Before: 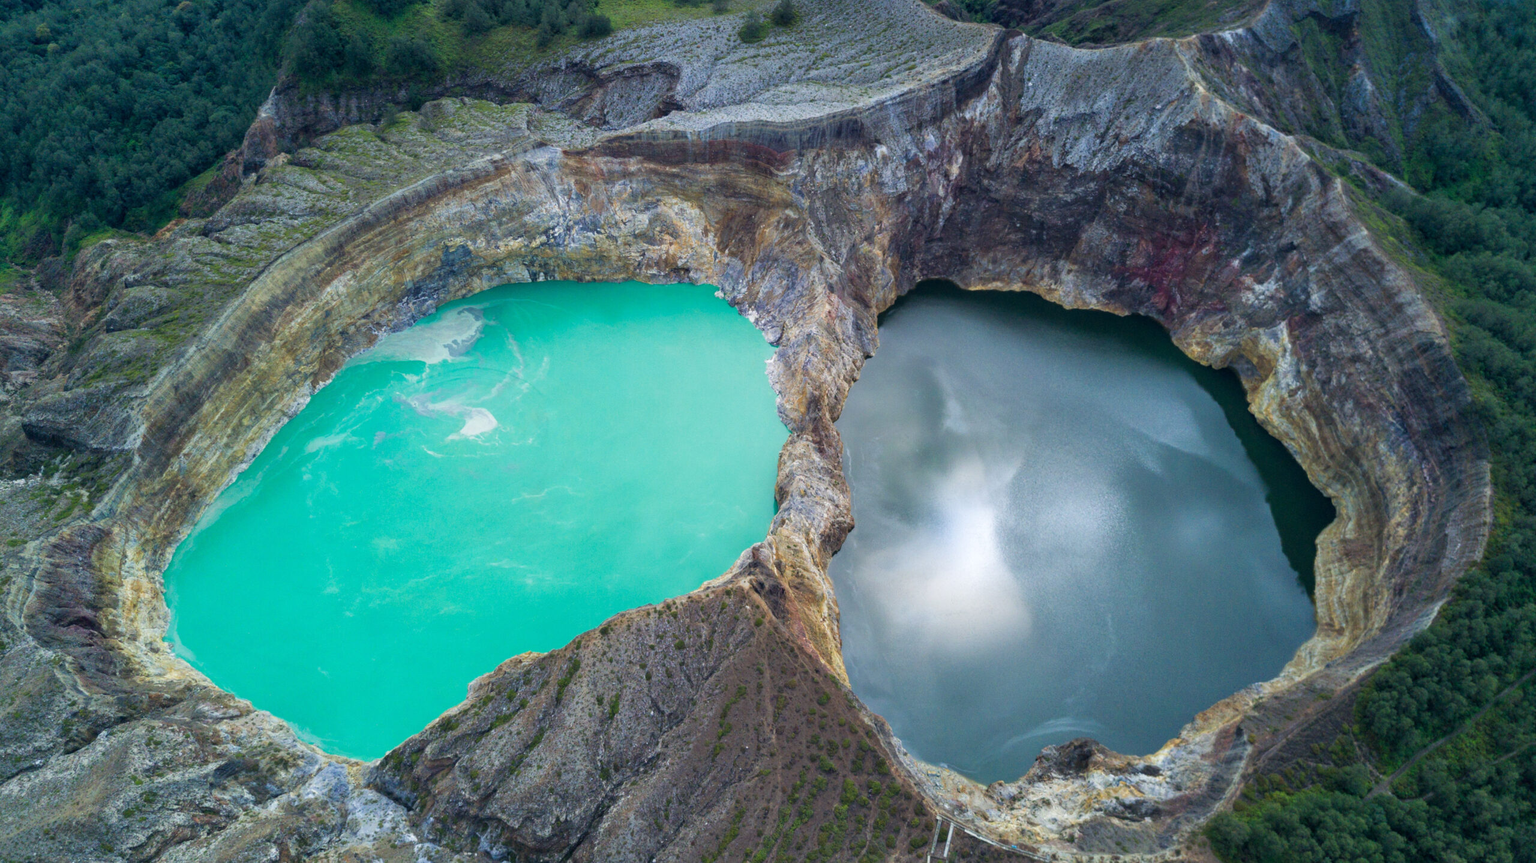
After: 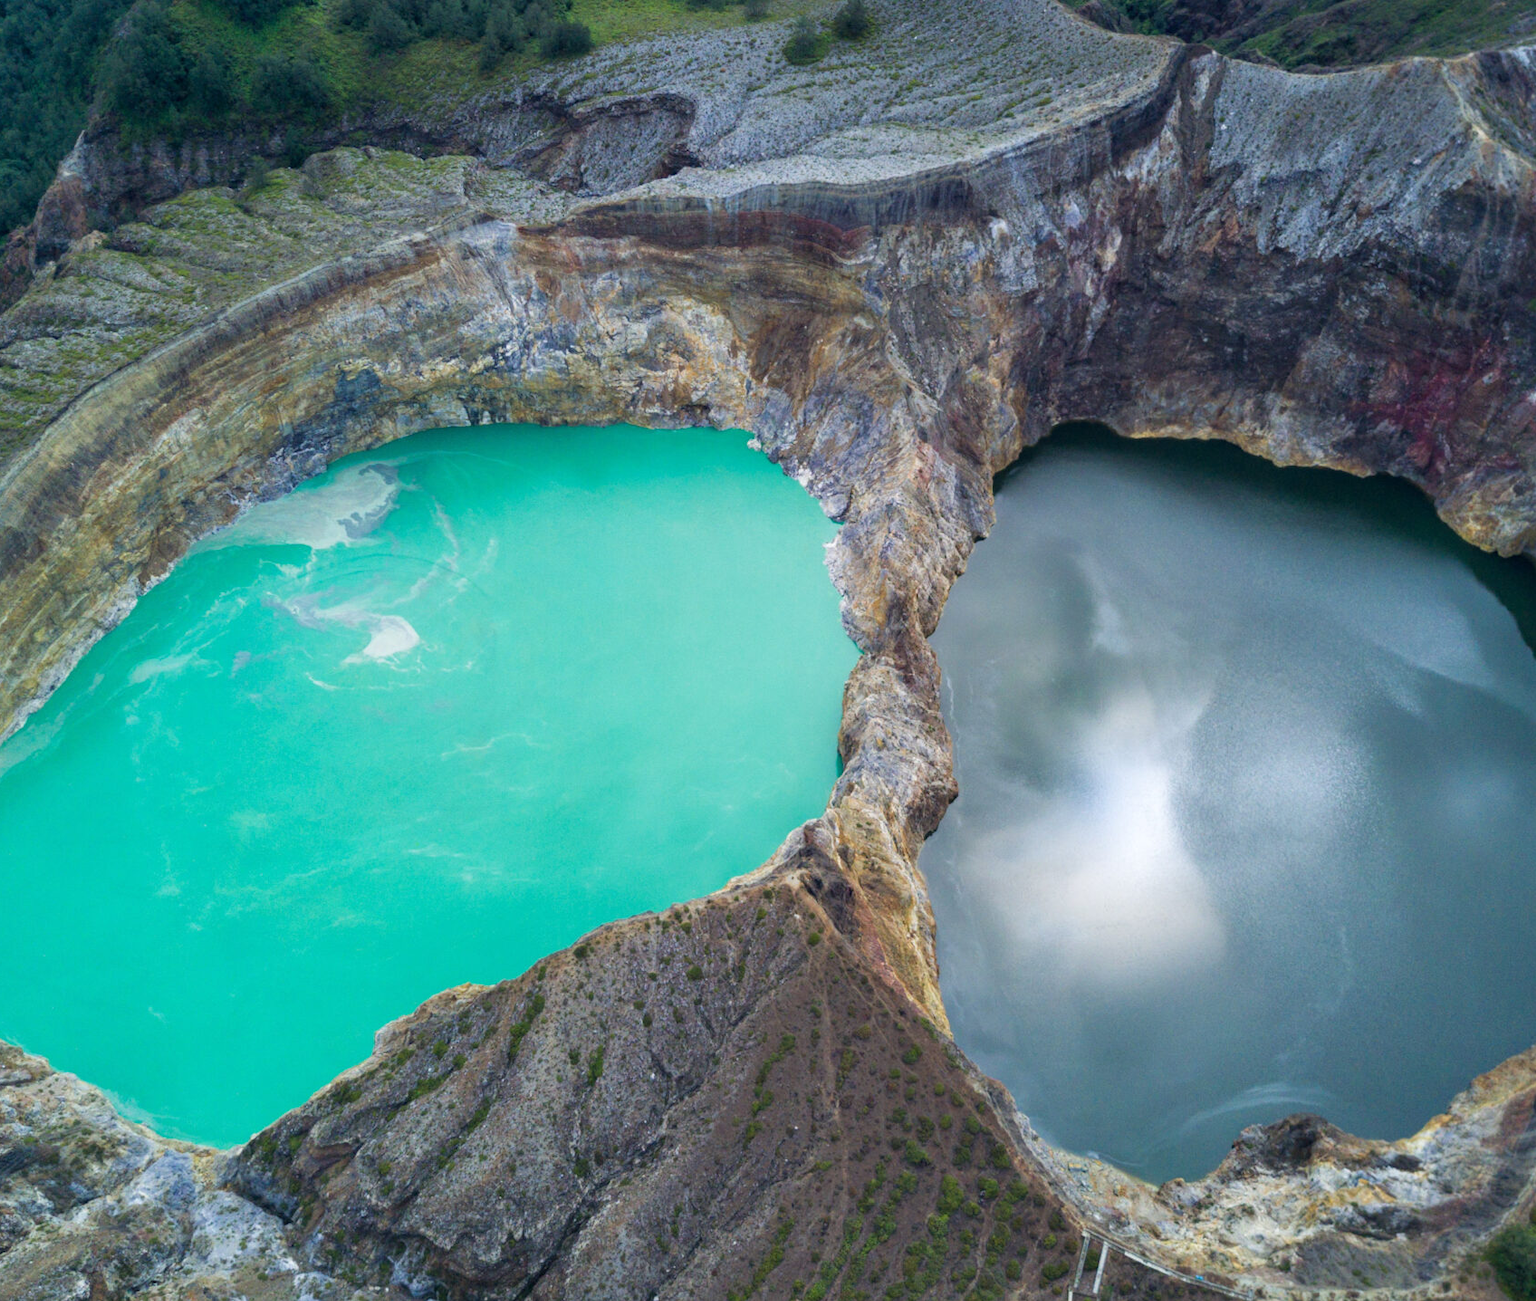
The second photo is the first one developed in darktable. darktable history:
crop and rotate: left 14.326%, right 19.416%
